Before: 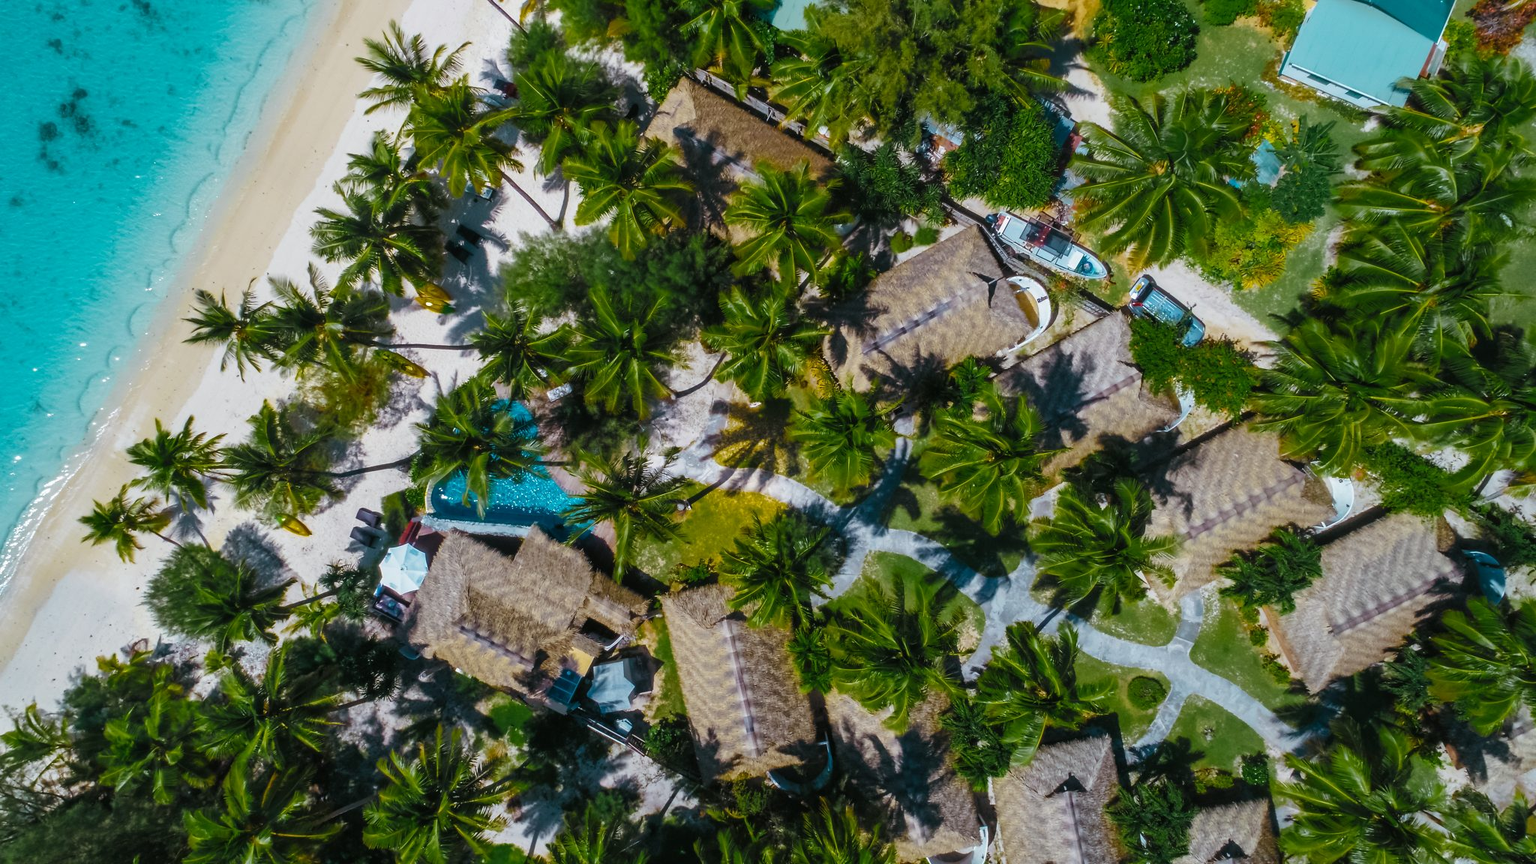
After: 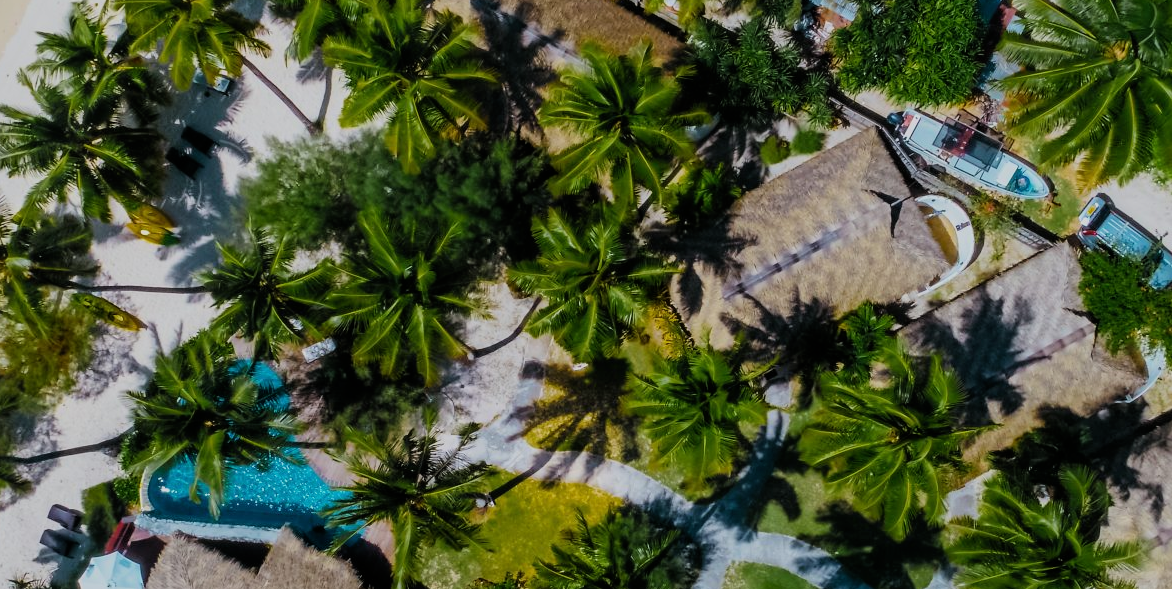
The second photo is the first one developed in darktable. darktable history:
filmic rgb: black relative exposure -7.65 EV, white relative exposure 4.56 EV, threshold 3.04 EV, hardness 3.61, contrast 1.059, color science v6 (2022), enable highlight reconstruction true
crop: left 20.892%, top 15.06%, right 21.869%, bottom 33.781%
